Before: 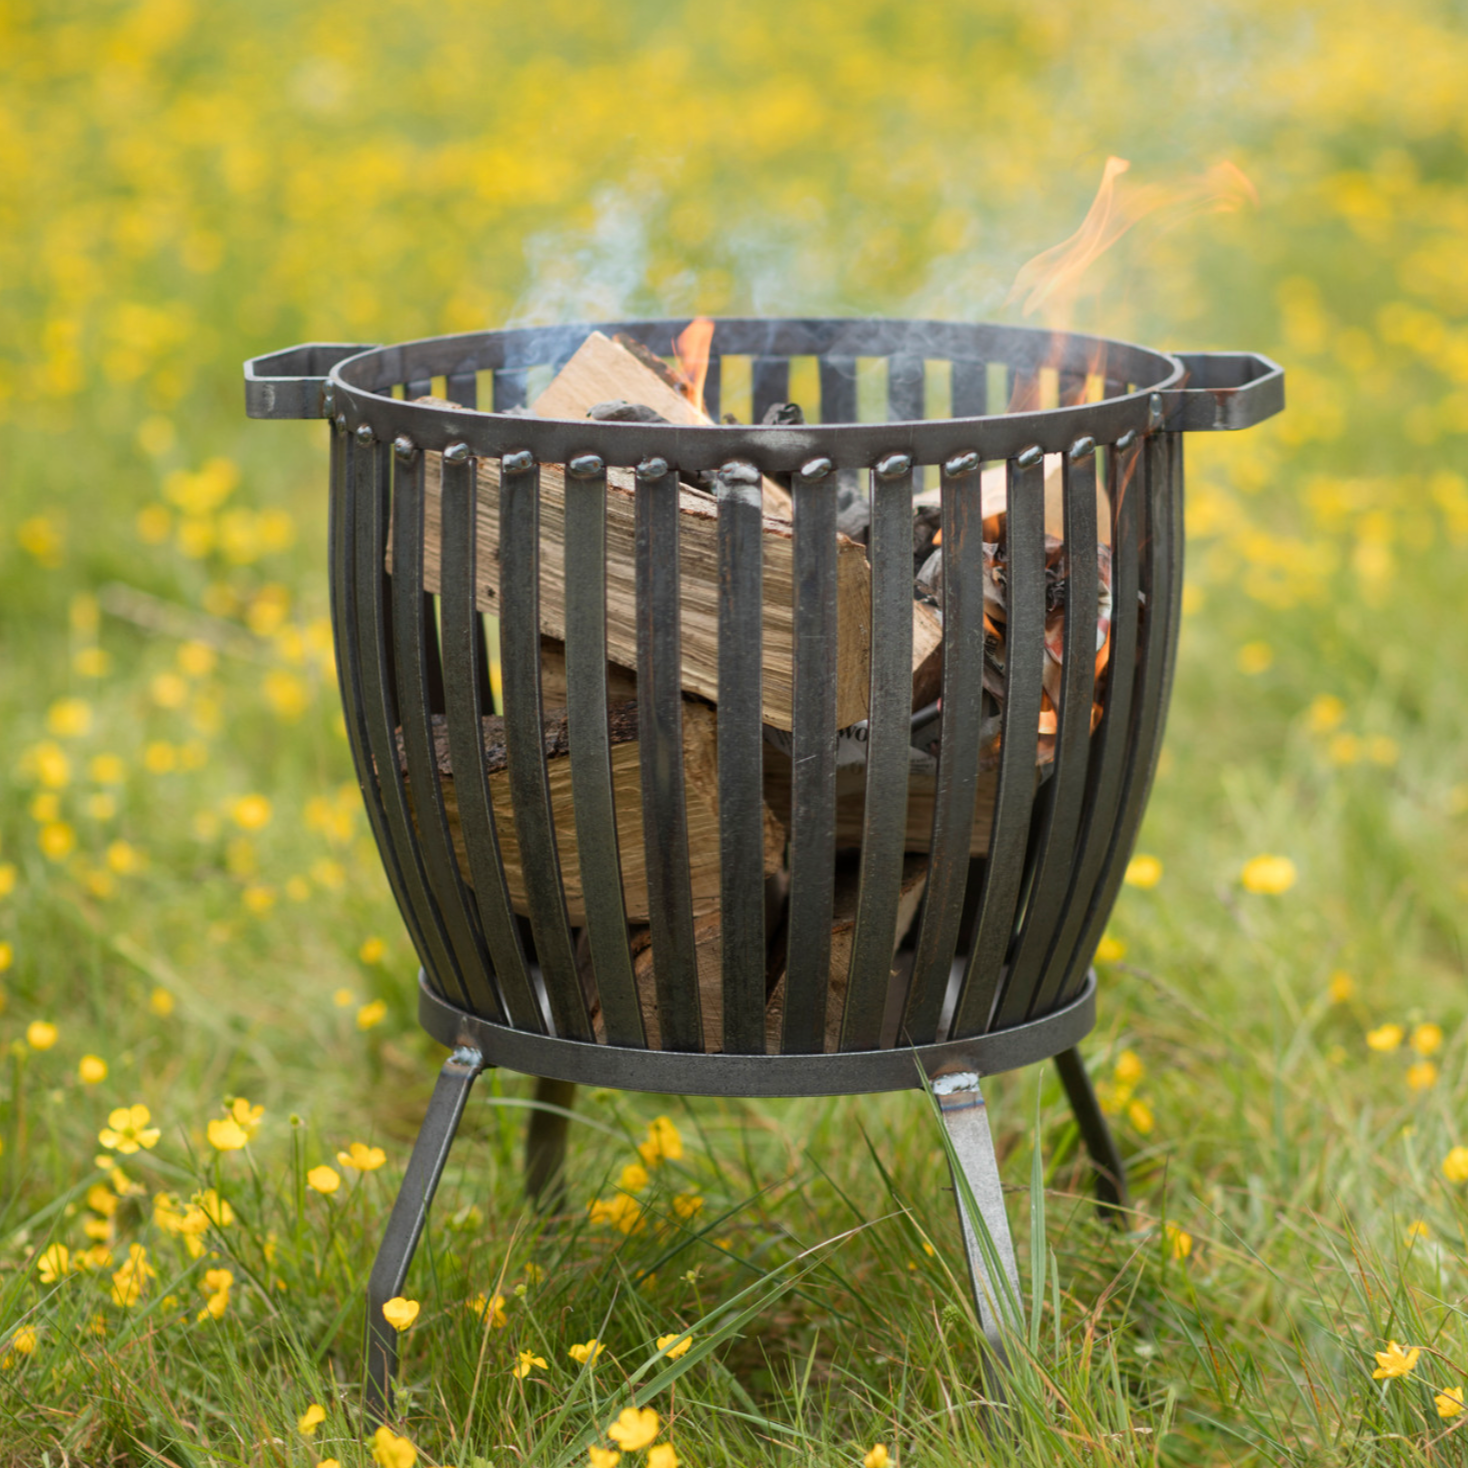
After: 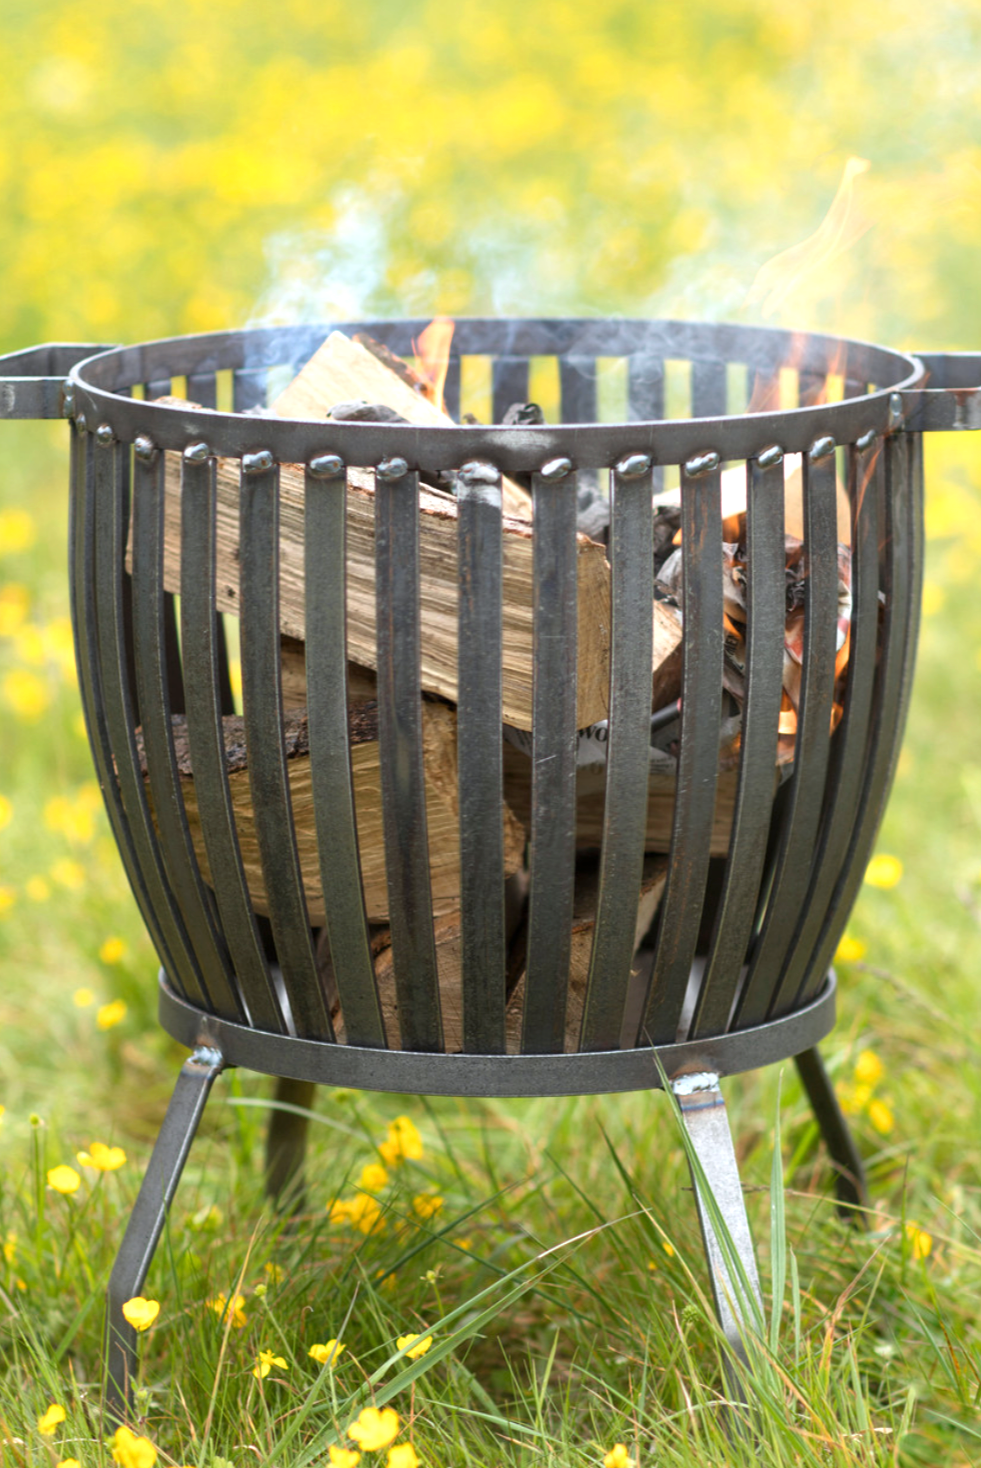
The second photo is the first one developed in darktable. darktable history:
crop and rotate: left 17.732%, right 15.423%
exposure: exposure 0.669 EV, compensate highlight preservation false
white balance: red 0.983, blue 1.036
